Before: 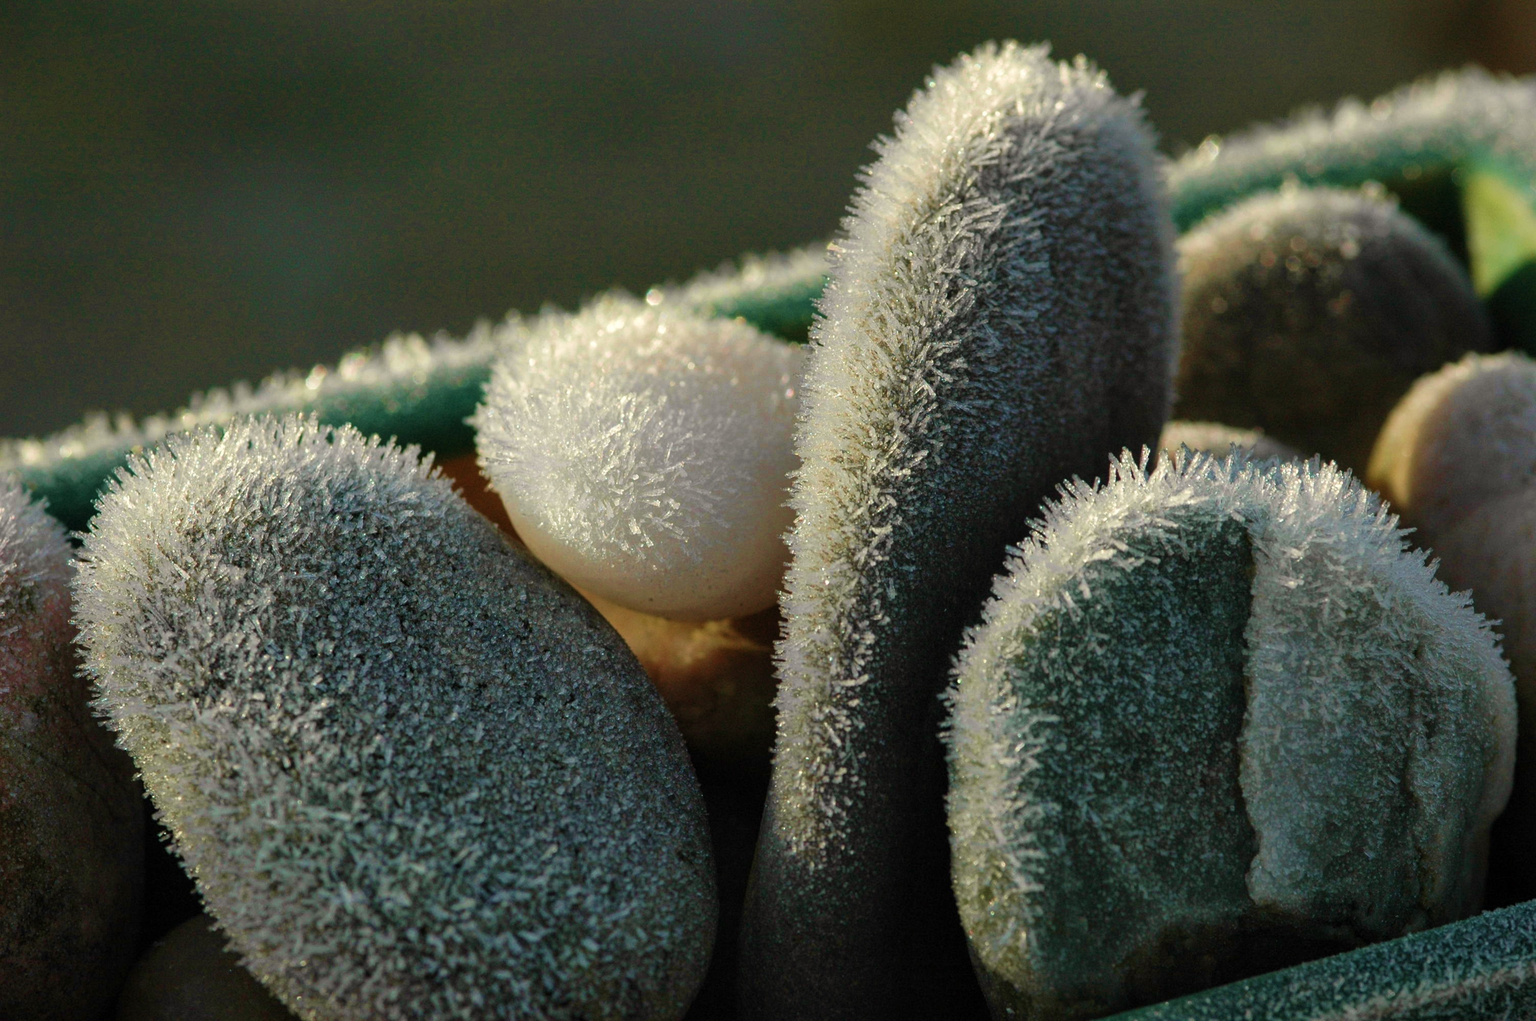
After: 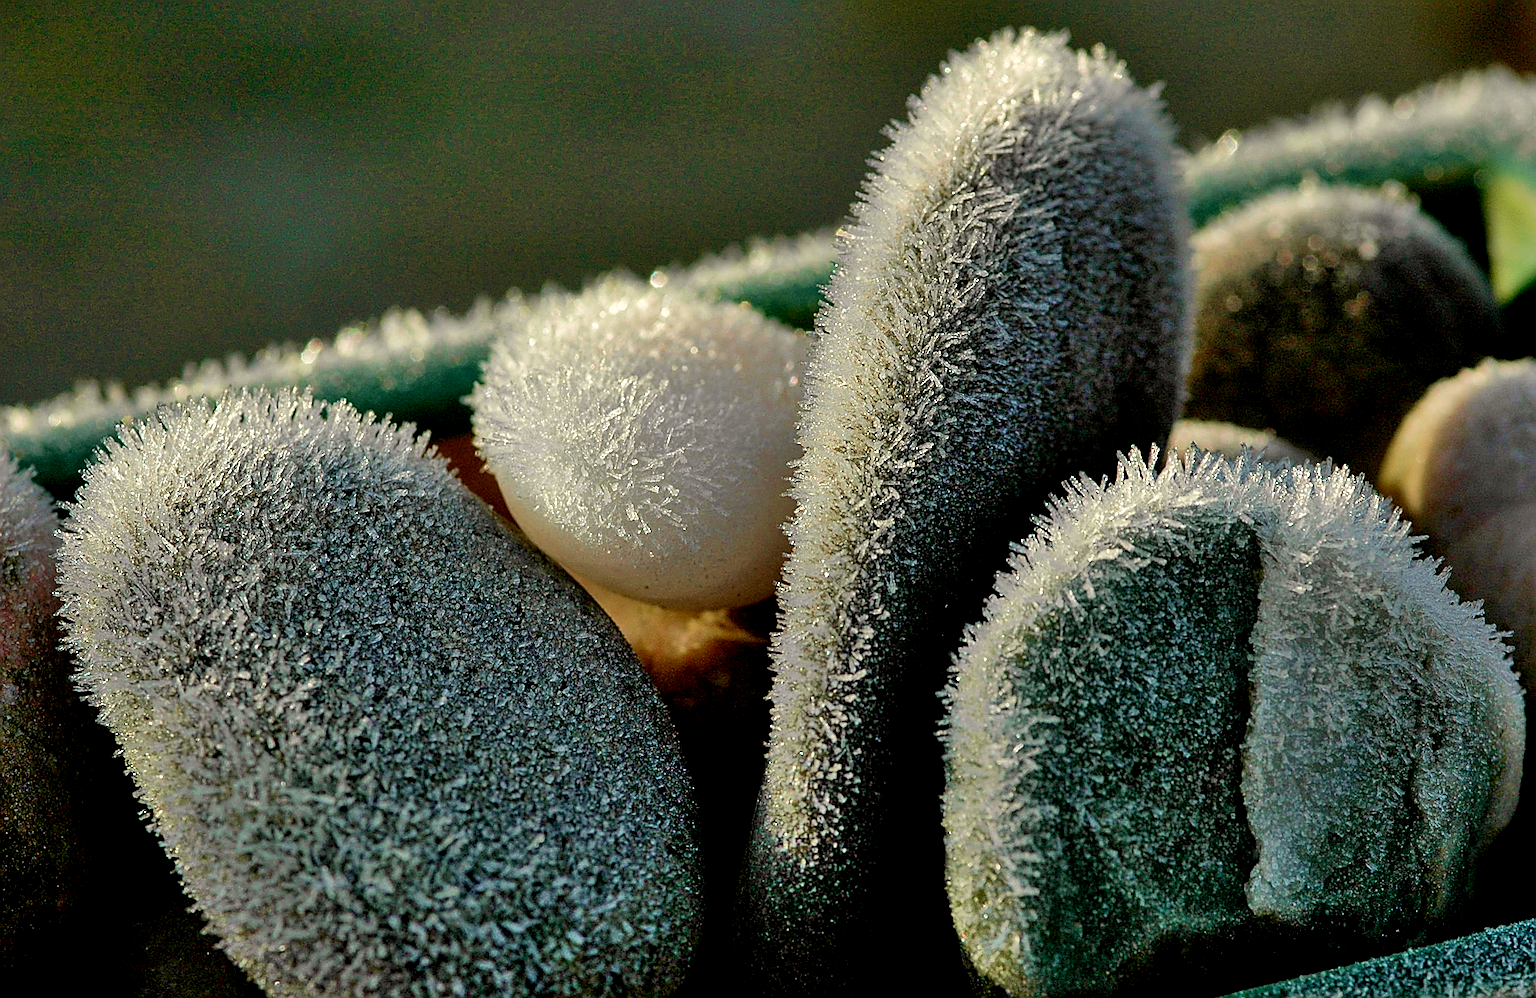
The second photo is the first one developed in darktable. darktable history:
exposure: black level correction 0.011, compensate highlight preservation false
shadows and highlights: soften with gaussian
sharpen: amount 1.861
rotate and perspective: rotation 1.57°, crop left 0.018, crop right 0.982, crop top 0.039, crop bottom 0.961
